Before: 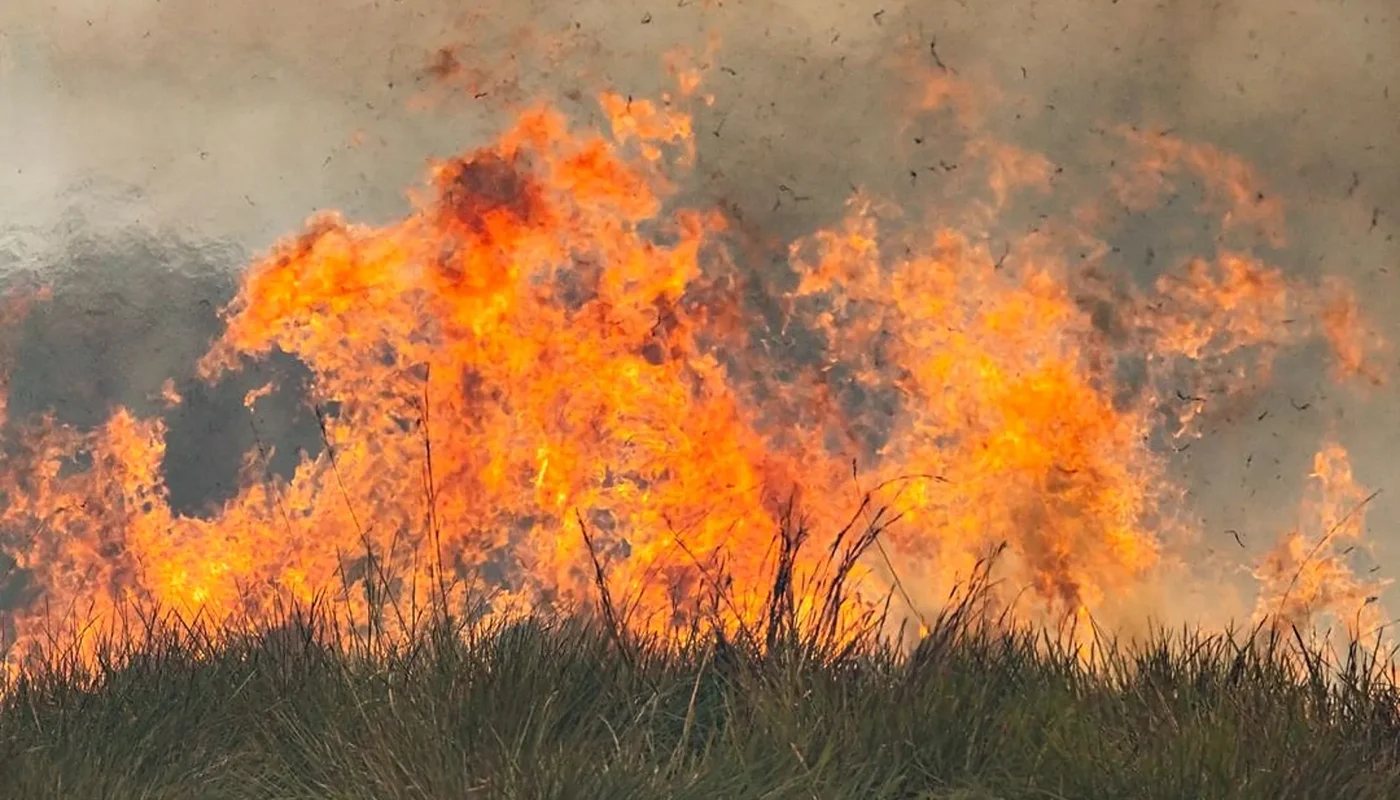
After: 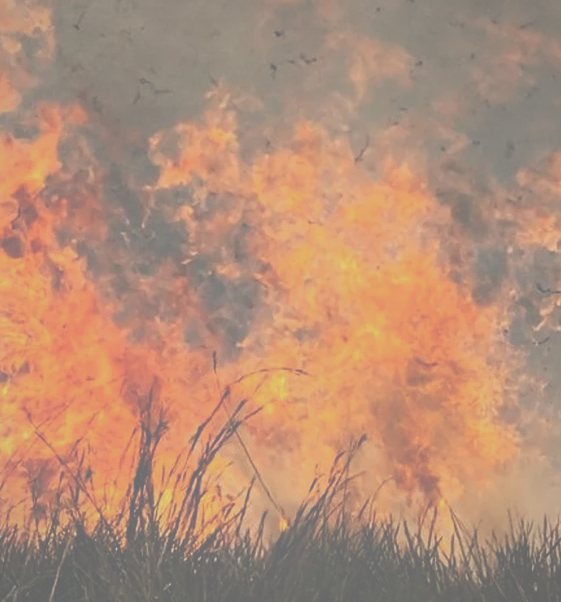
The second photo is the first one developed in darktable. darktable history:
crop: left 45.721%, top 13.393%, right 14.118%, bottom 10.01%
white balance: red 0.986, blue 1.01
vignetting: fall-off start 85%, fall-off radius 80%, brightness -0.182, saturation -0.3, width/height ratio 1.219, dithering 8-bit output, unbound false
tone curve: curves: ch0 [(0, 0) (0.003, 0.464) (0.011, 0.464) (0.025, 0.464) (0.044, 0.464) (0.069, 0.464) (0.1, 0.463) (0.136, 0.463) (0.177, 0.464) (0.224, 0.469) (0.277, 0.482) (0.335, 0.501) (0.399, 0.53) (0.468, 0.567) (0.543, 0.61) (0.623, 0.663) (0.709, 0.718) (0.801, 0.779) (0.898, 0.842) (1, 1)], preserve colors none
